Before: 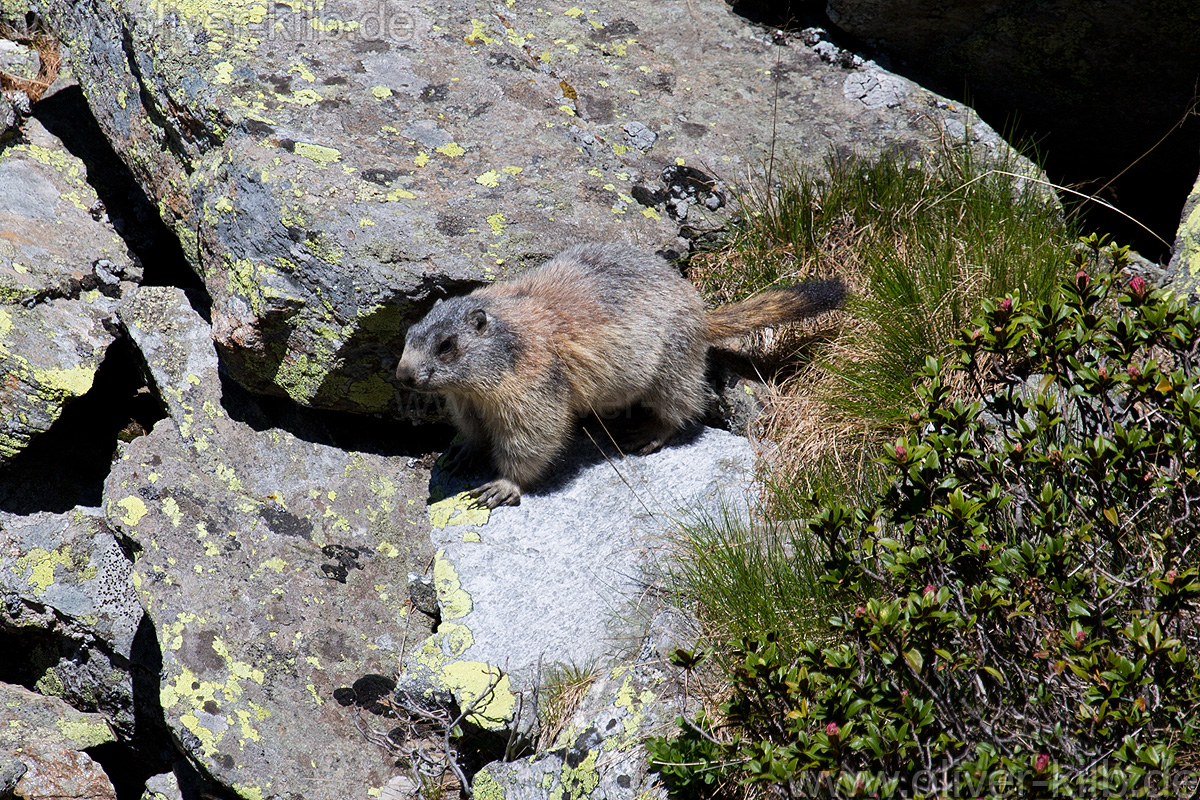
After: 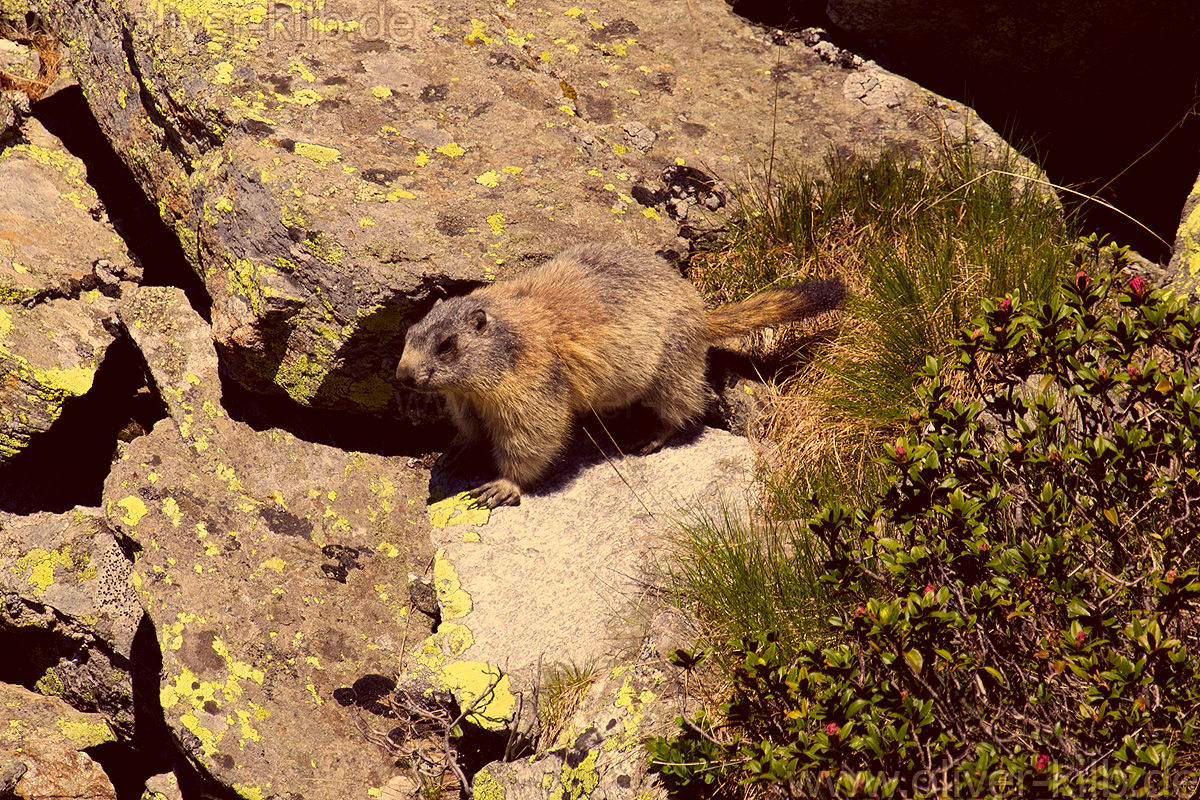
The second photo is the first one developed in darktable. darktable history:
color correction: highlights a* 9.78, highlights b* 39.02, shadows a* 14.57, shadows b* 3.05
